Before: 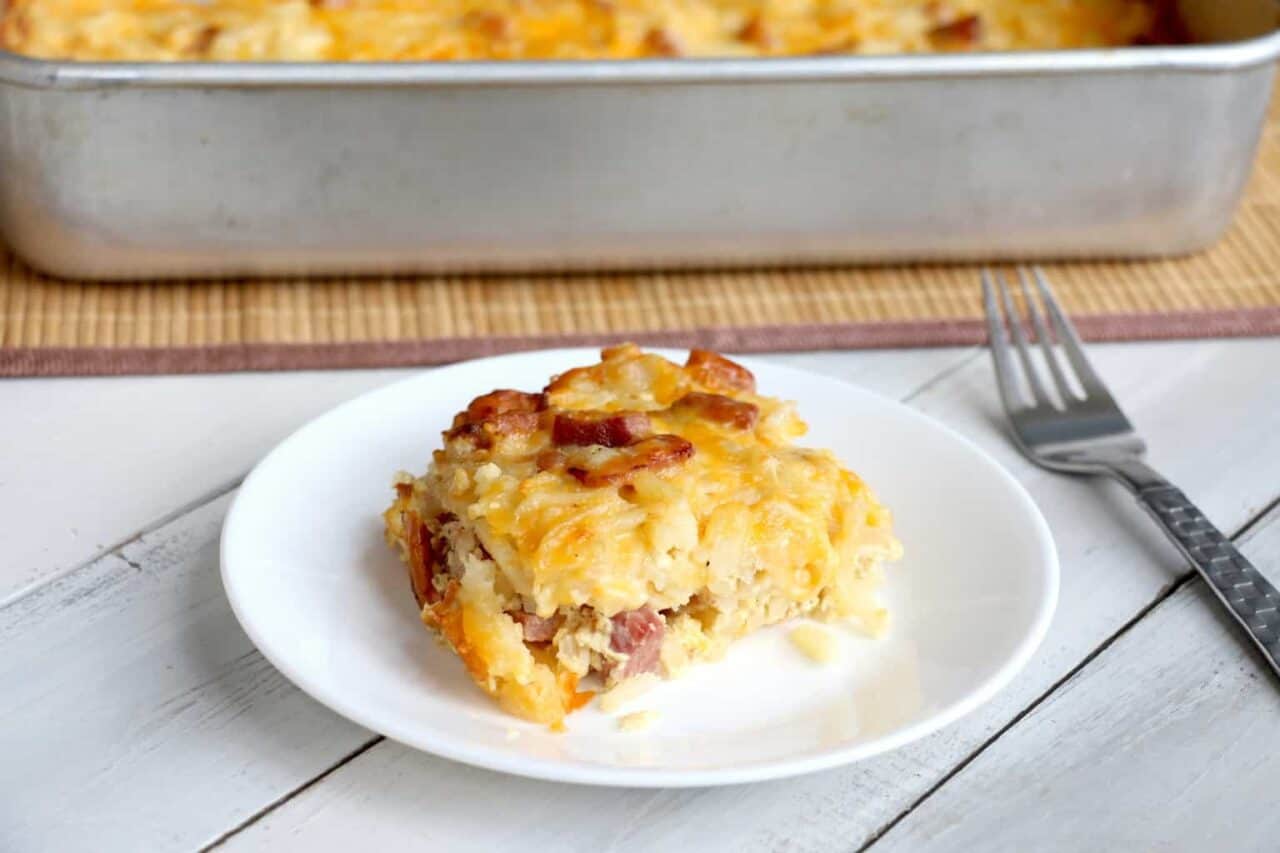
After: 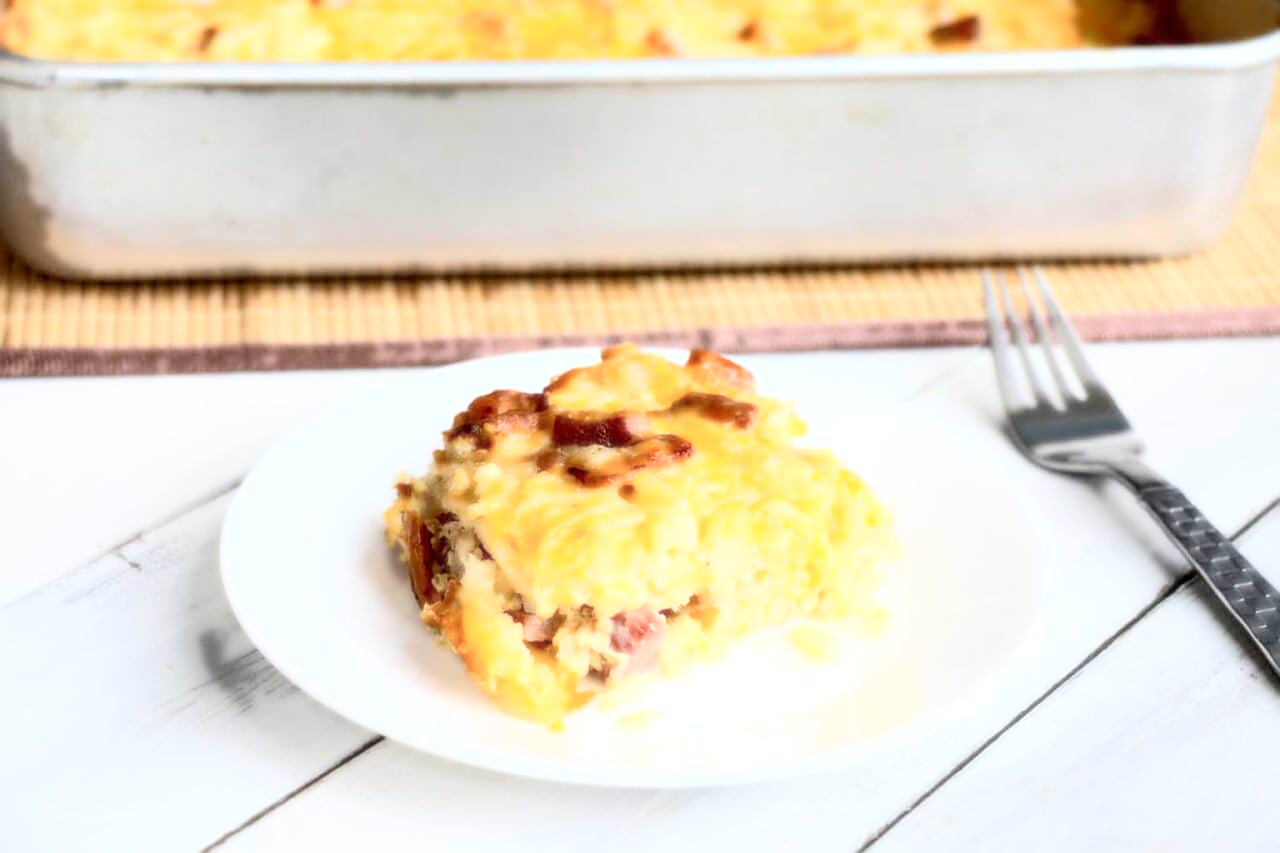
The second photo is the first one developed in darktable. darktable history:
sharpen: on, module defaults
bloom: size 0%, threshold 54.82%, strength 8.31%
